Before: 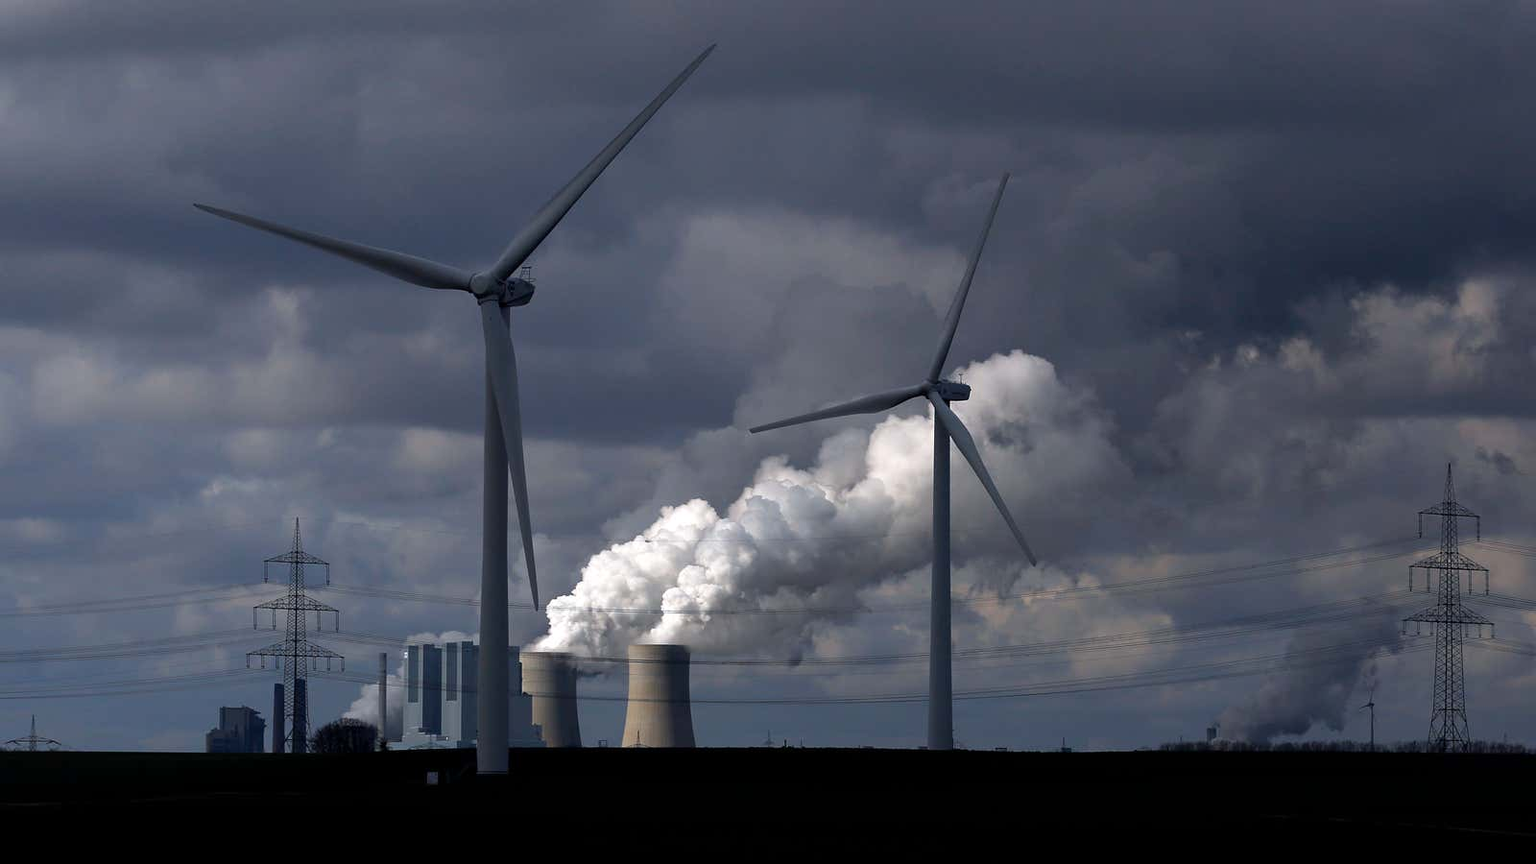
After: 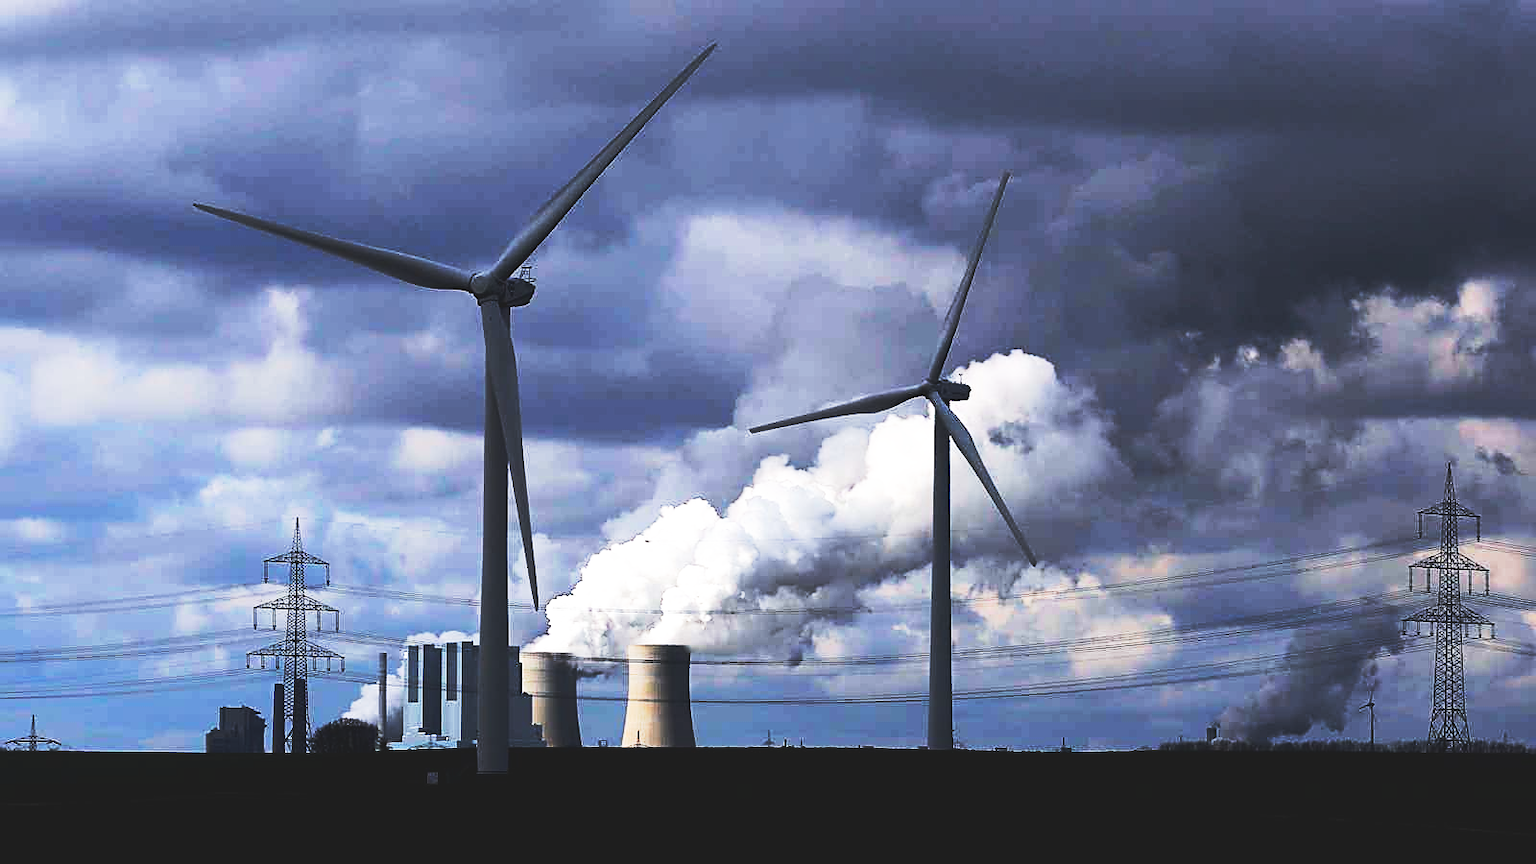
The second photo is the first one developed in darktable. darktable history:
sharpen: on, module defaults
tone curve: curves: ch0 [(0, 0) (0.003, 0.085) (0.011, 0.086) (0.025, 0.086) (0.044, 0.088) (0.069, 0.093) (0.1, 0.102) (0.136, 0.12) (0.177, 0.157) (0.224, 0.203) (0.277, 0.277) (0.335, 0.36) (0.399, 0.463) (0.468, 0.559) (0.543, 0.626) (0.623, 0.703) (0.709, 0.789) (0.801, 0.869) (0.898, 0.927) (1, 1)], color space Lab, independent channels, preserve colors none
base curve: curves: ch0 [(0, 0.015) (0.085, 0.116) (0.134, 0.298) (0.19, 0.545) (0.296, 0.764) (0.599, 0.982) (1, 1)], preserve colors none
